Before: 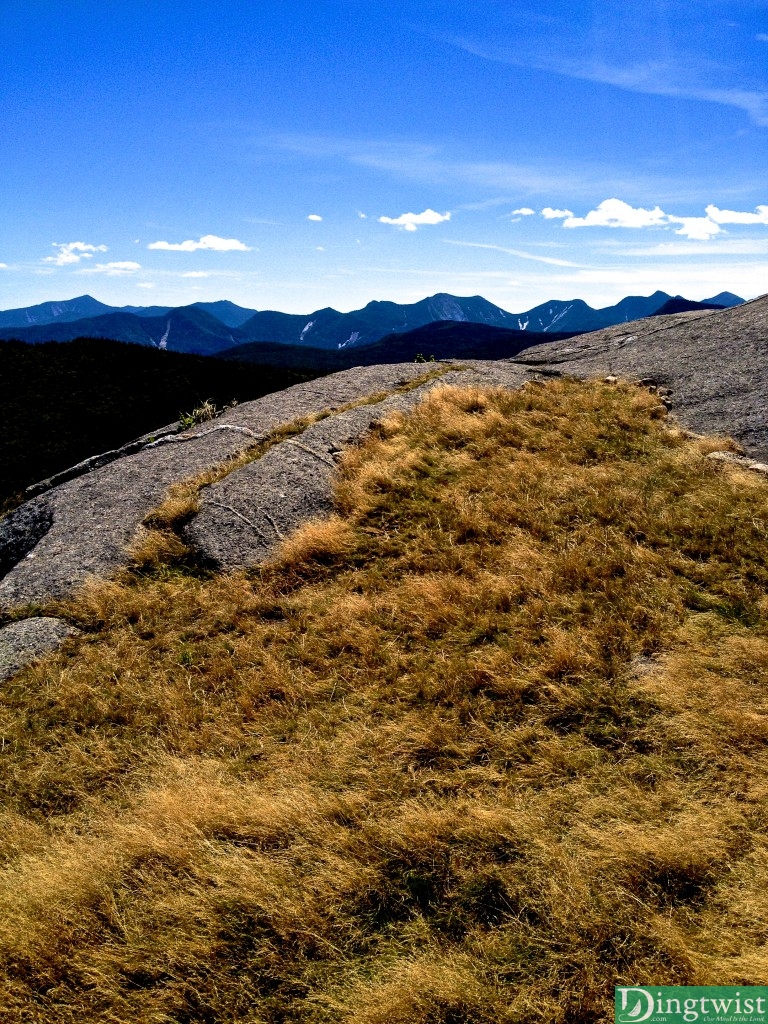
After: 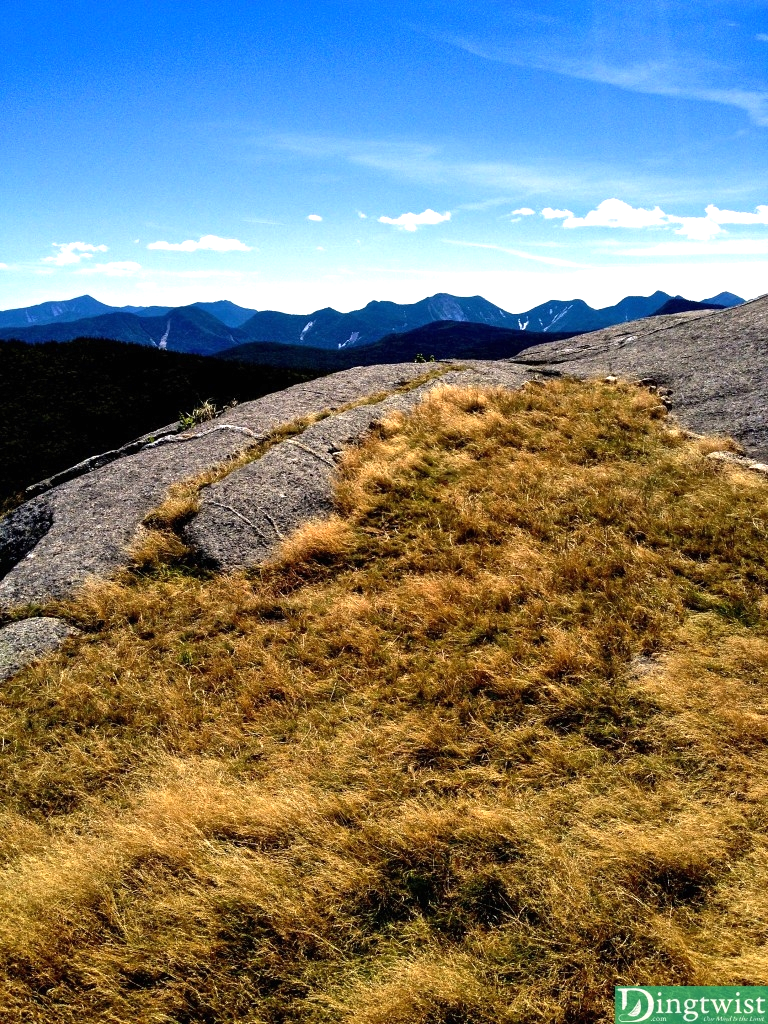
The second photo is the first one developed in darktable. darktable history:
contrast equalizer: y [[0.5 ×6], [0.5 ×6], [0.5, 0.5, 0.501, 0.545, 0.707, 0.863], [0 ×6], [0 ×6]]
exposure: black level correction 0, exposure 0.5 EV, compensate exposure bias true, compensate highlight preservation false
